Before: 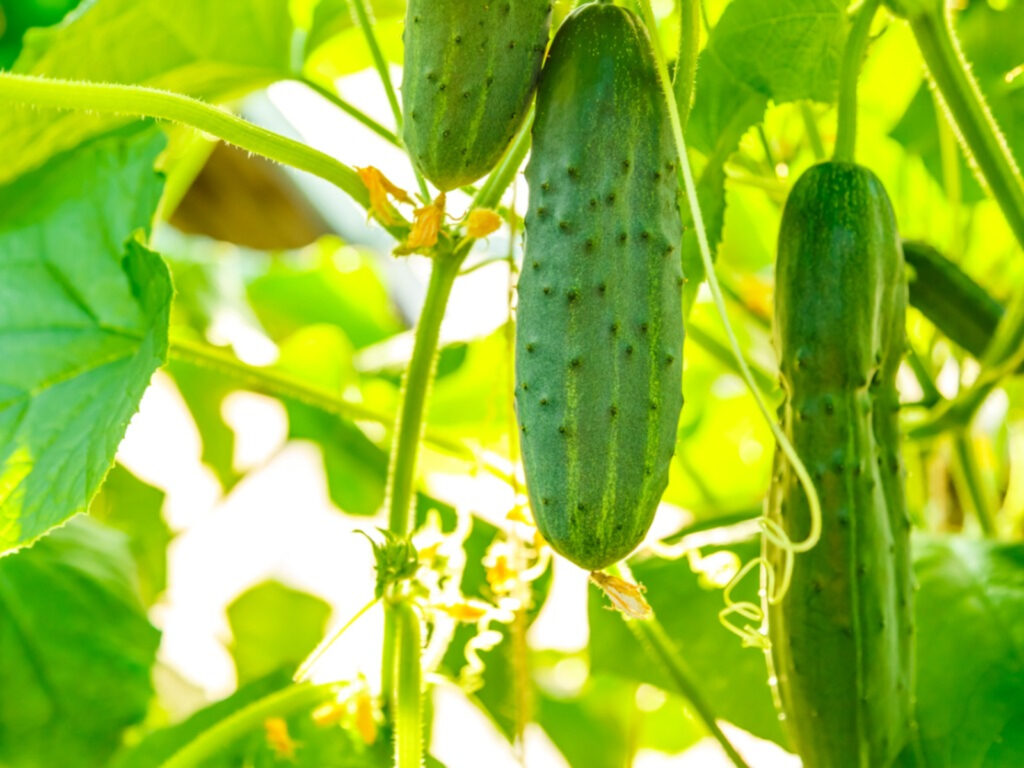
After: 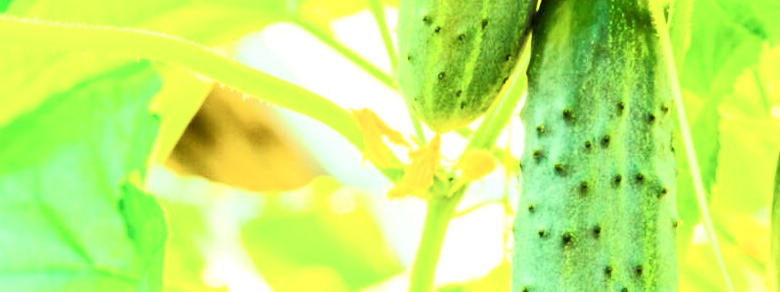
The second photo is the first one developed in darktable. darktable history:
rgb curve: curves: ch0 [(0, 0) (0.21, 0.15) (0.24, 0.21) (0.5, 0.75) (0.75, 0.96) (0.89, 0.99) (1, 1)]; ch1 [(0, 0.02) (0.21, 0.13) (0.25, 0.2) (0.5, 0.67) (0.75, 0.9) (0.89, 0.97) (1, 1)]; ch2 [(0, 0.02) (0.21, 0.13) (0.25, 0.2) (0.5, 0.67) (0.75, 0.9) (0.89, 0.97) (1, 1)], compensate middle gray true
crop: left 0.579%, top 7.627%, right 23.167%, bottom 54.275%
shadows and highlights: shadows 0, highlights 40
